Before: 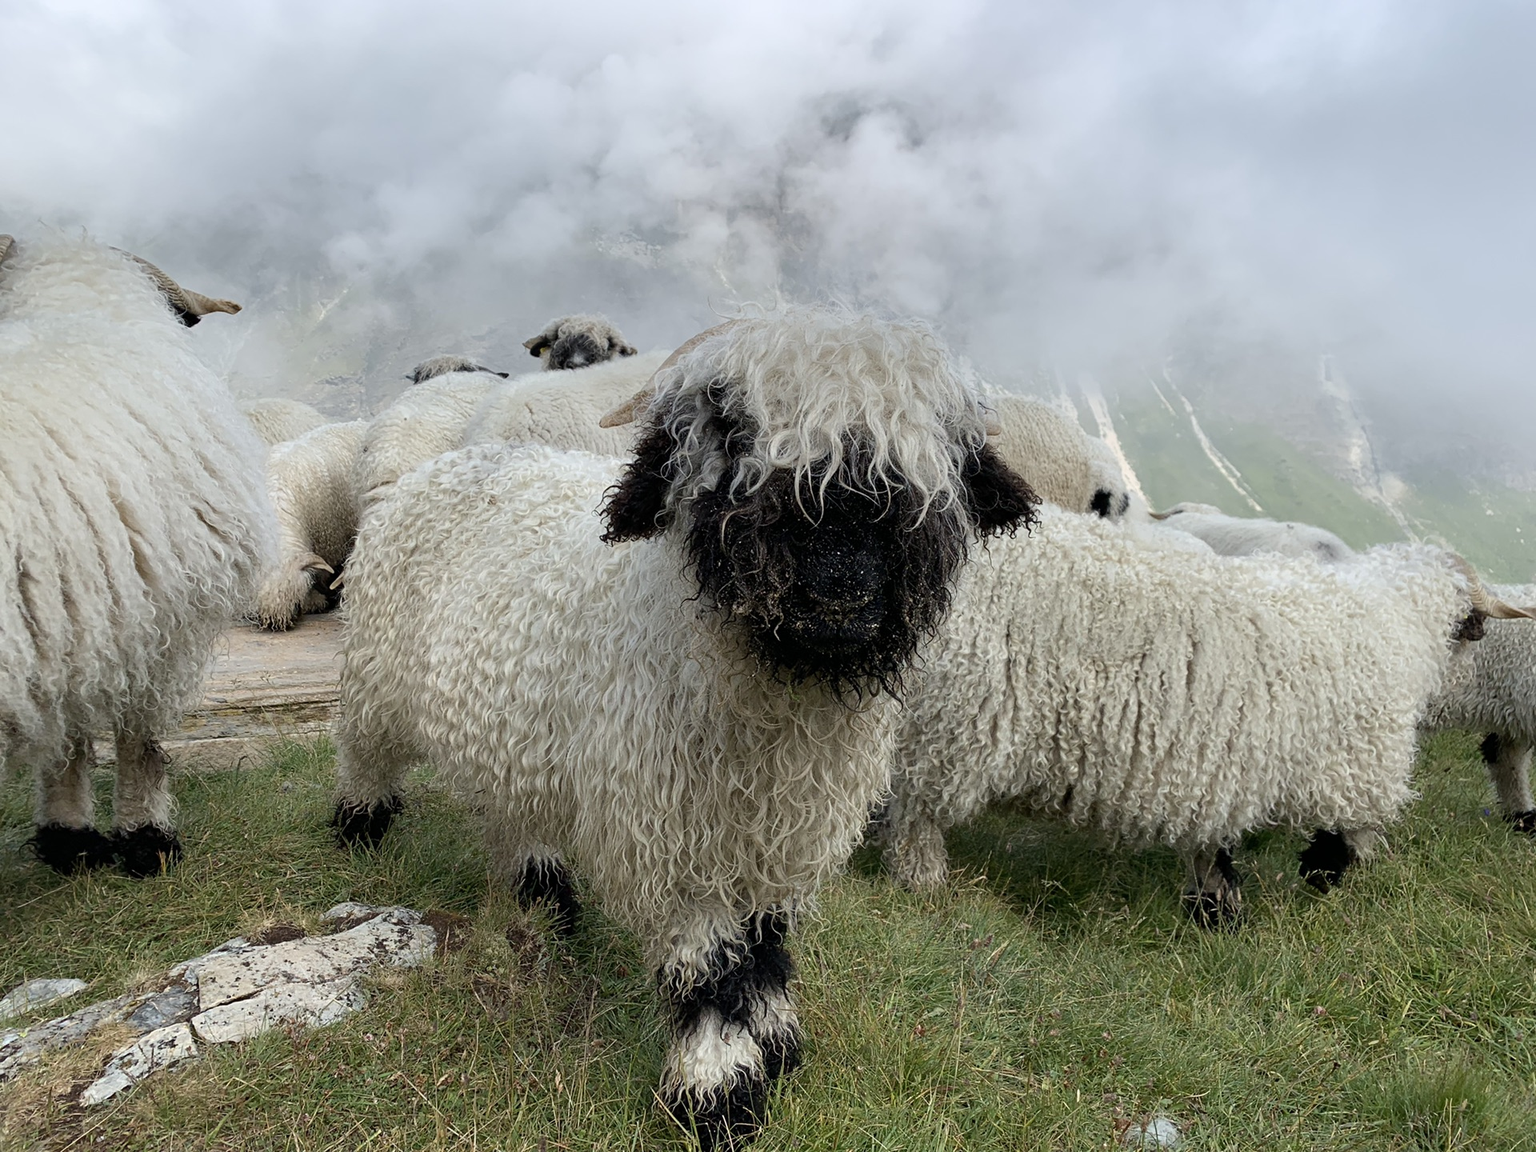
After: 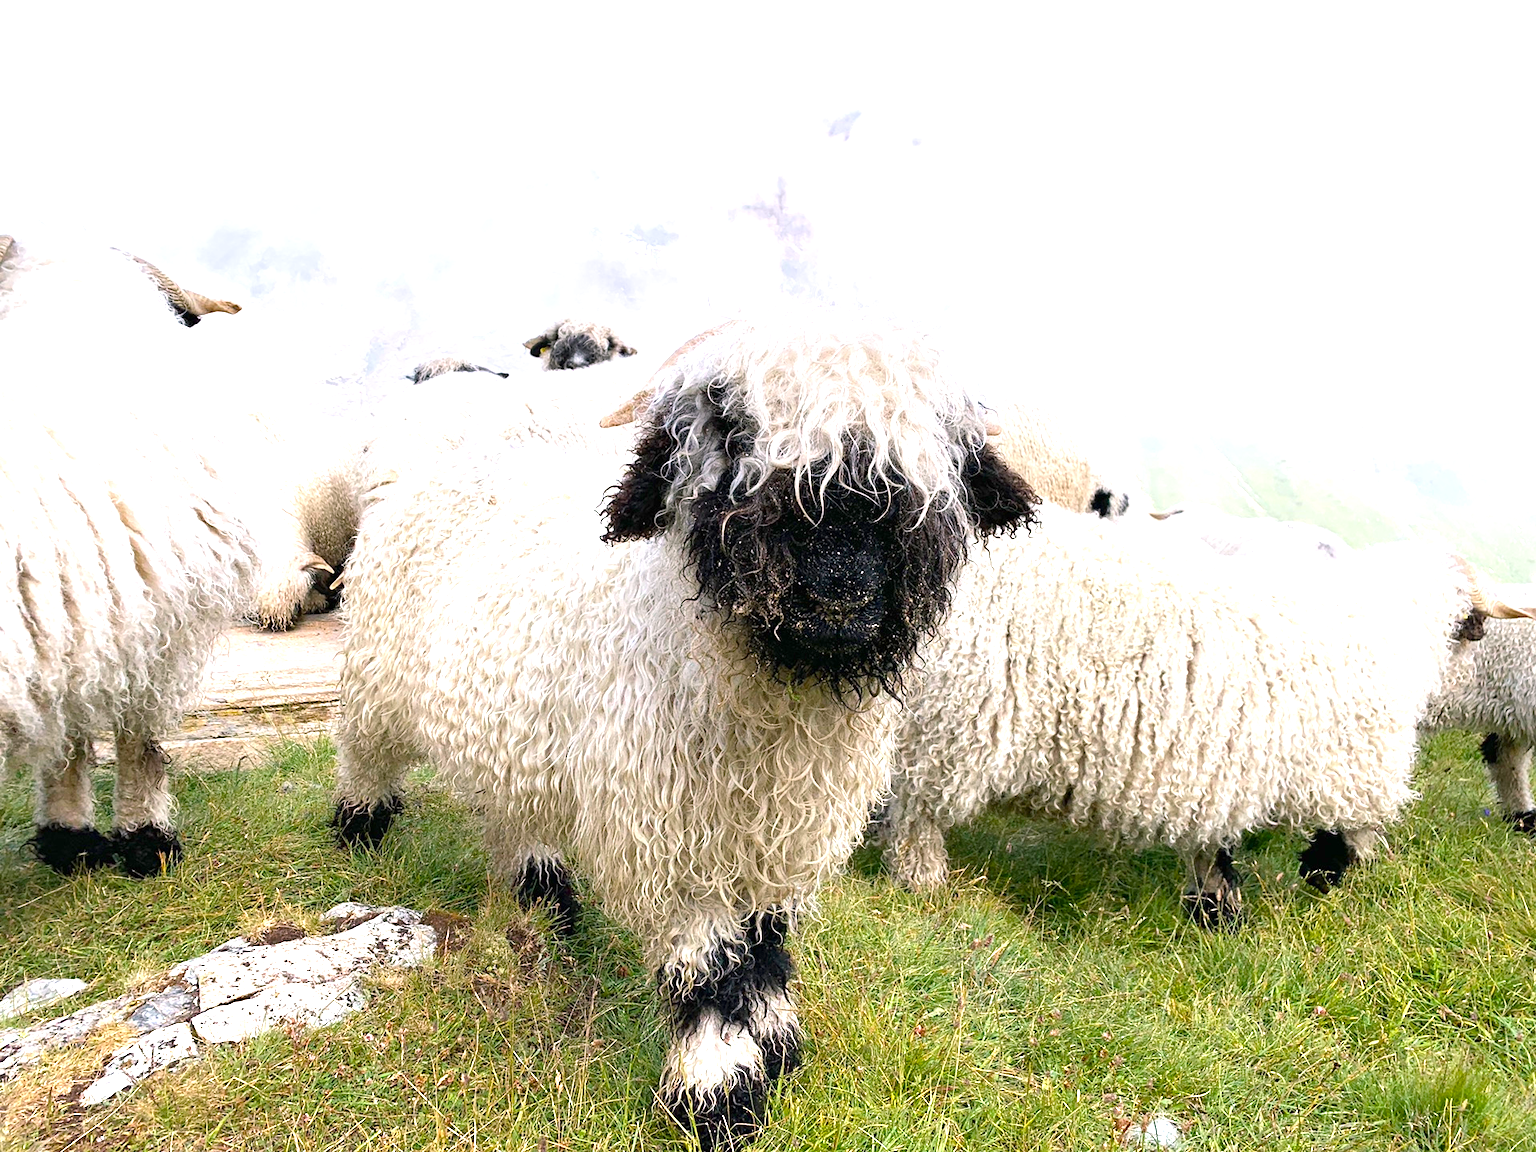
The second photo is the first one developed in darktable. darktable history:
exposure: black level correction 0, exposure 1.457 EV, compensate highlight preservation false
color balance rgb: highlights gain › chroma 1.513%, highlights gain › hue 312.81°, perceptual saturation grading › global saturation 30.396%
